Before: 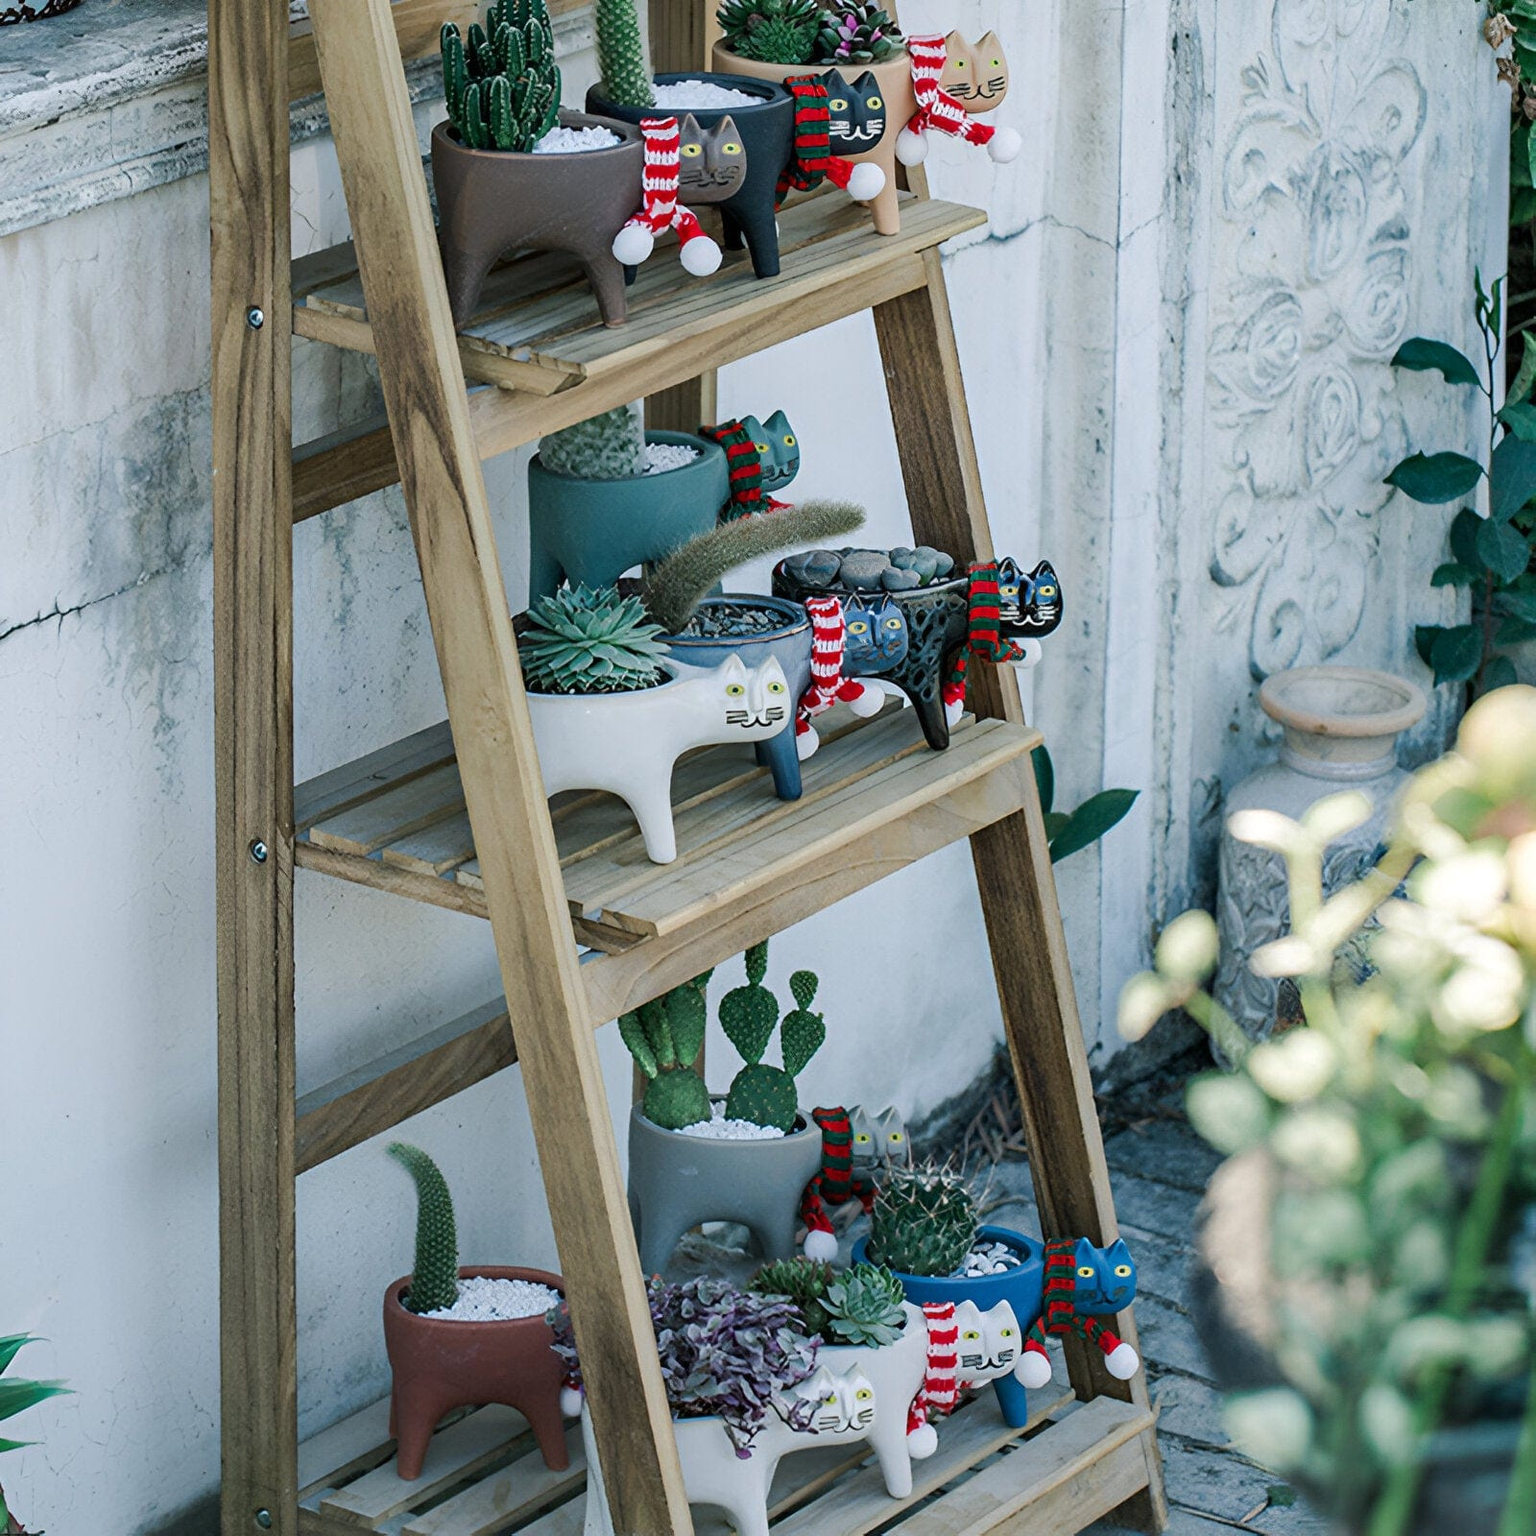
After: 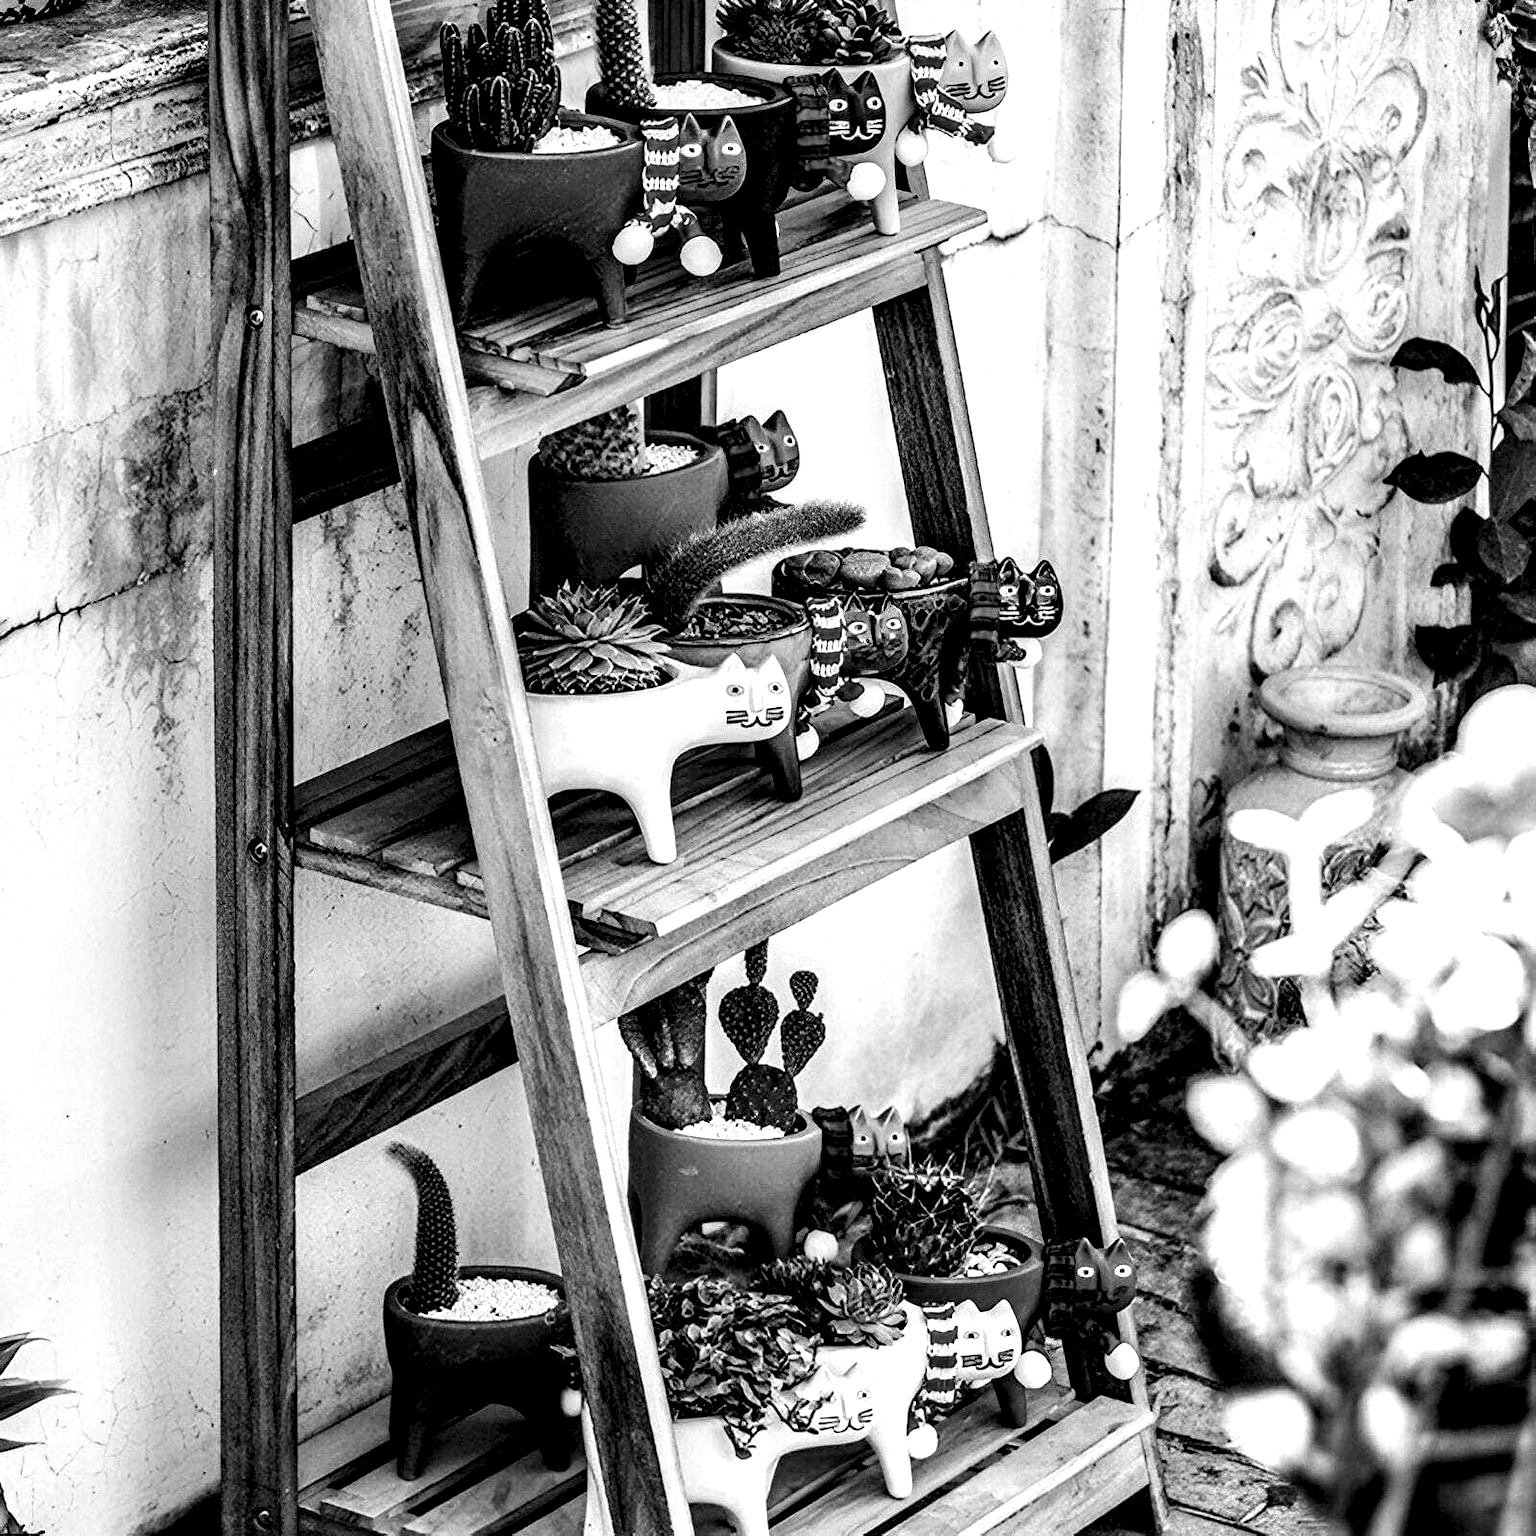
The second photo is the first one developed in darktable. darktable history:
local contrast: highlights 115%, shadows 42%, detail 293%
monochrome: a -6.99, b 35.61, size 1.4
white balance: red 1, blue 1
tone curve: curves: ch0 [(0, 0) (0.641, 0.691) (1, 1)]
